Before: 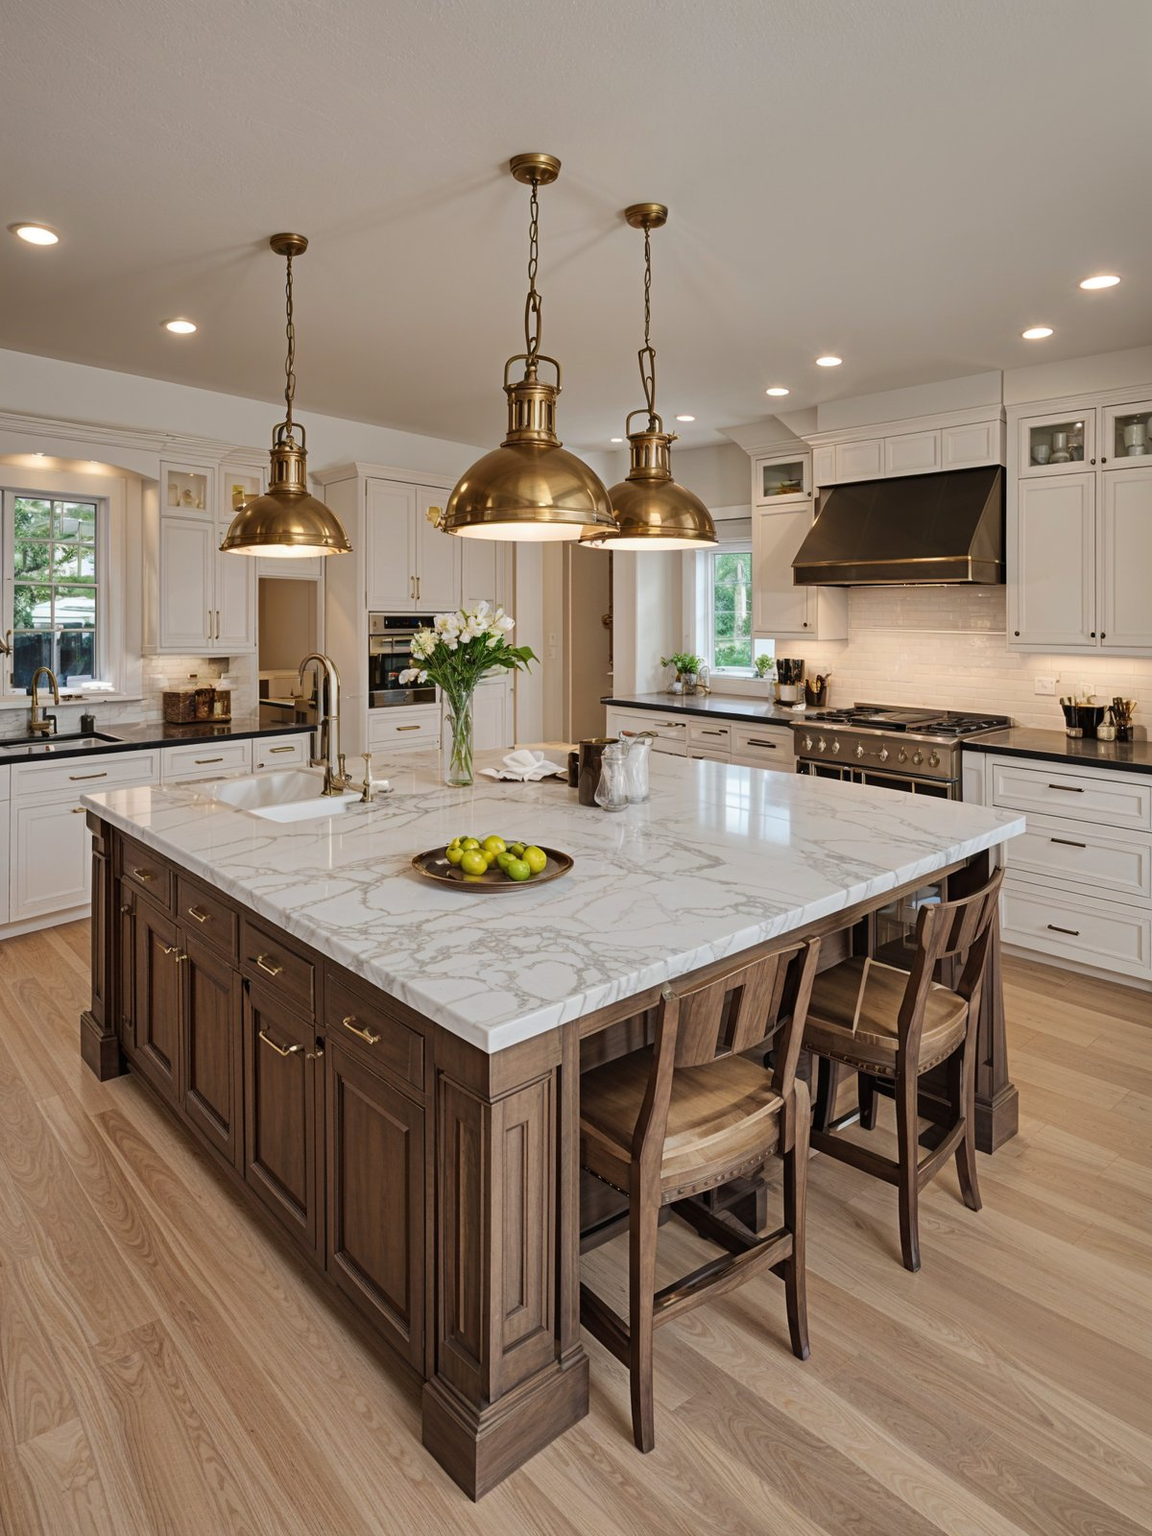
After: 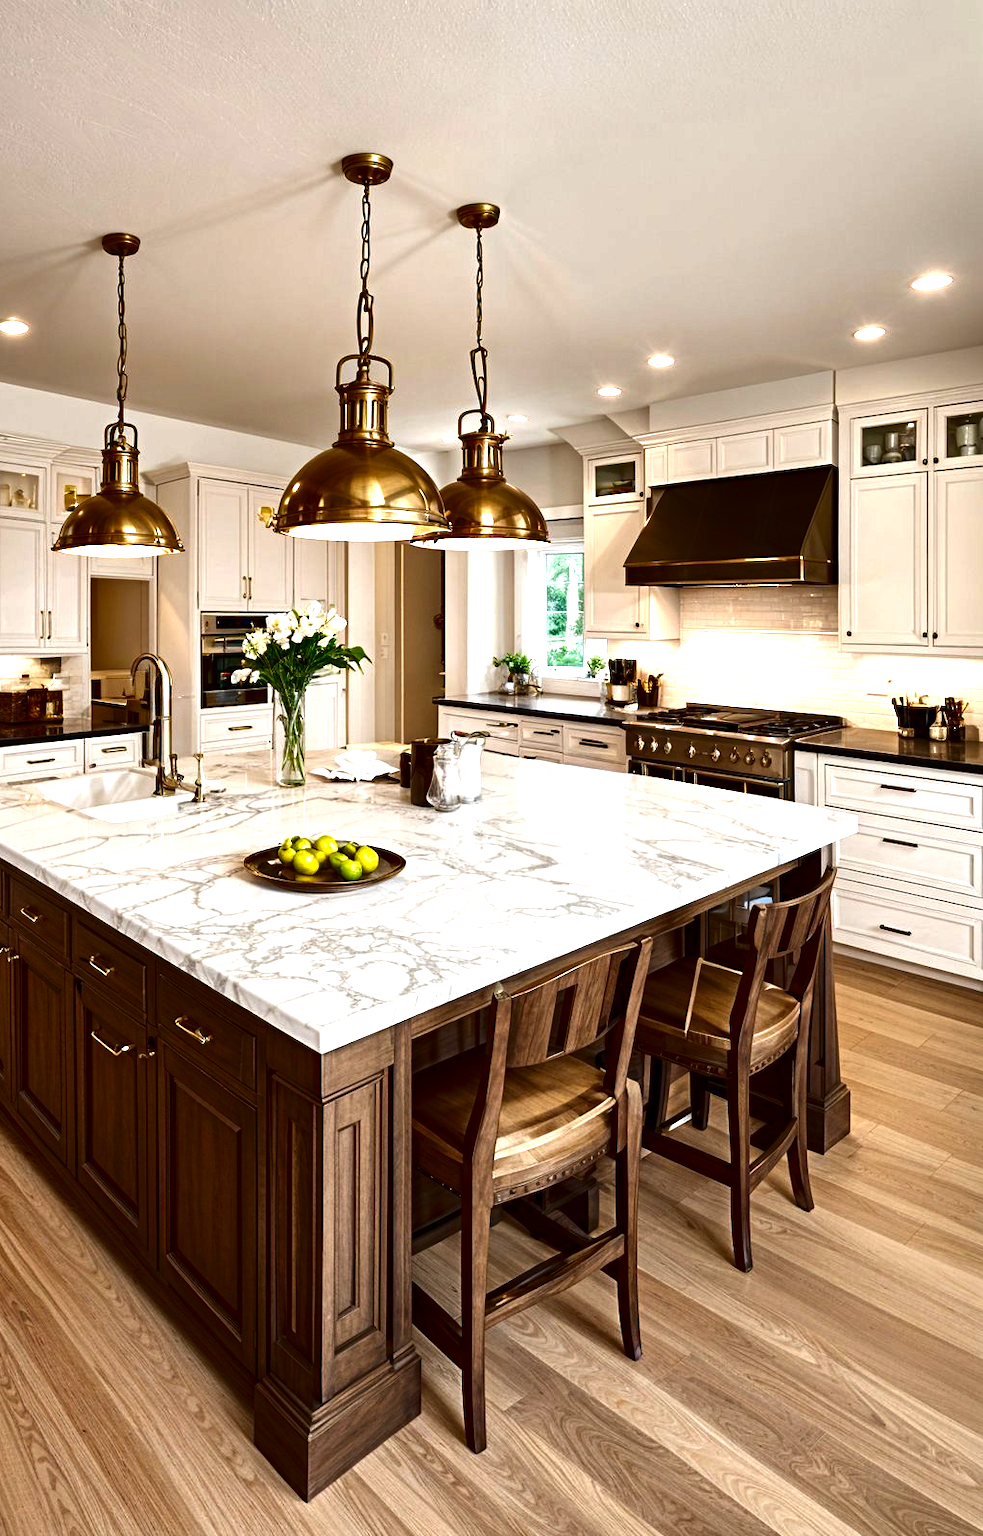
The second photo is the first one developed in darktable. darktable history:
contrast brightness saturation: contrast 0.09, brightness -0.59, saturation 0.17
exposure: exposure 1.2 EV, compensate highlight preservation false
crop and rotate: left 14.584%
